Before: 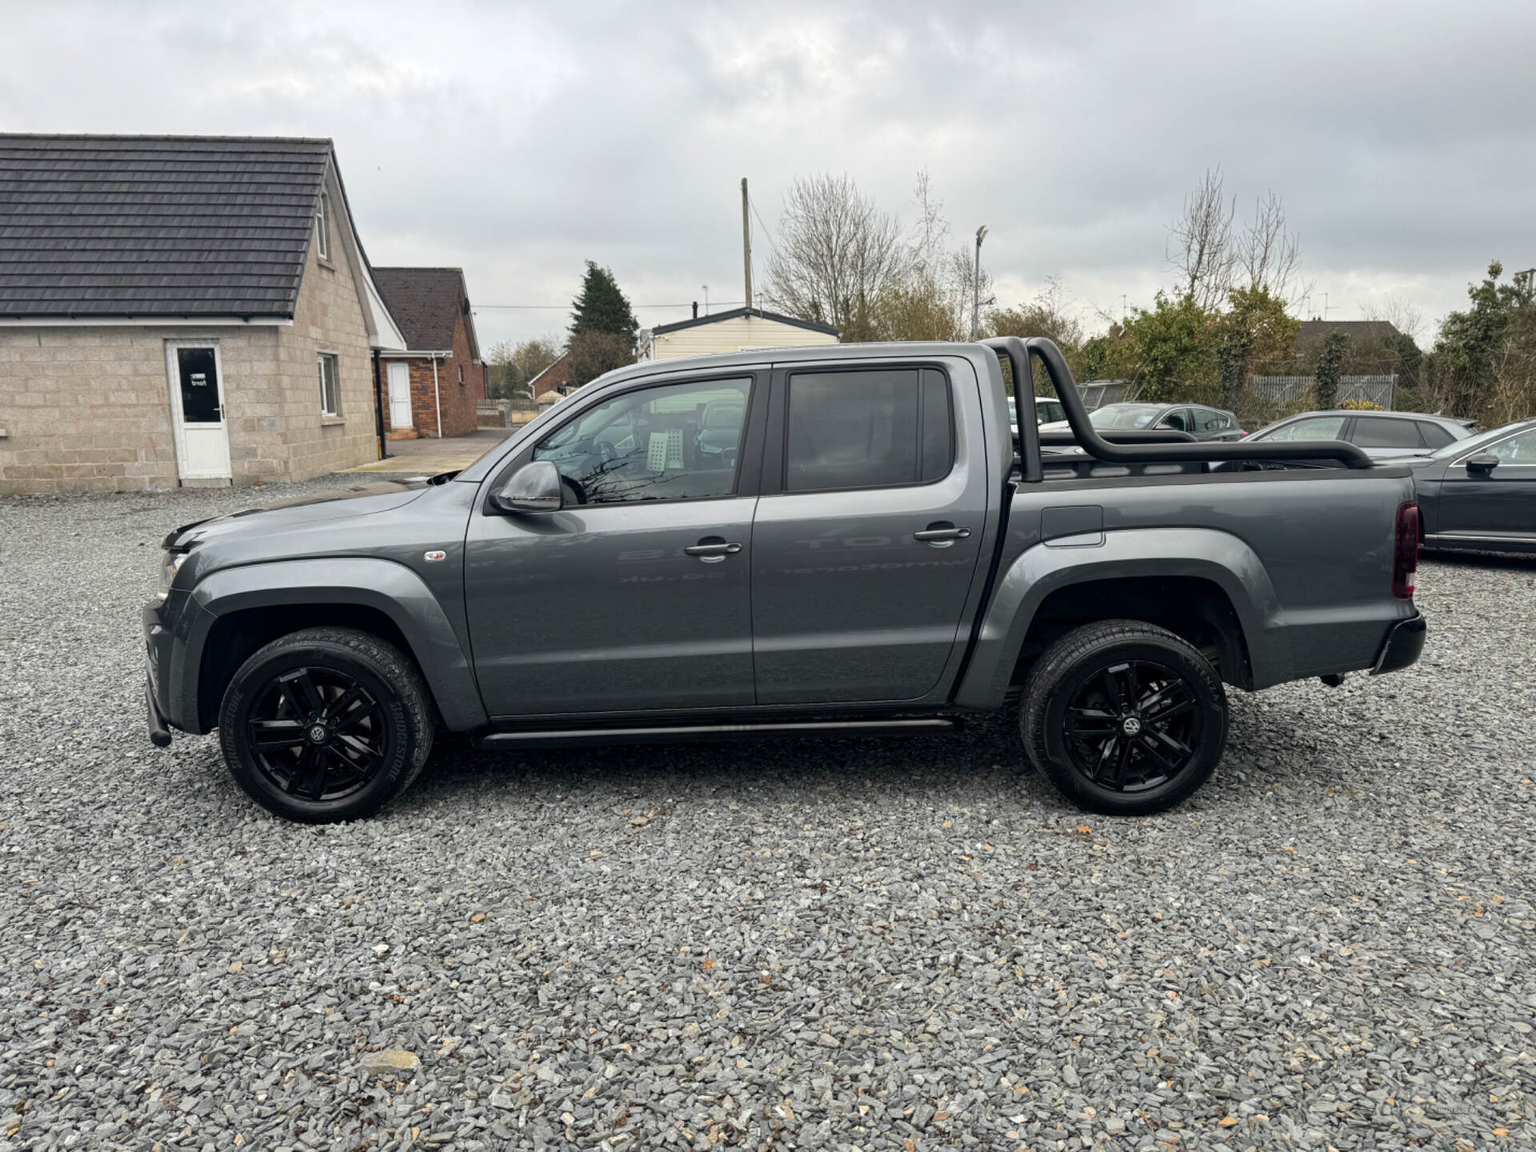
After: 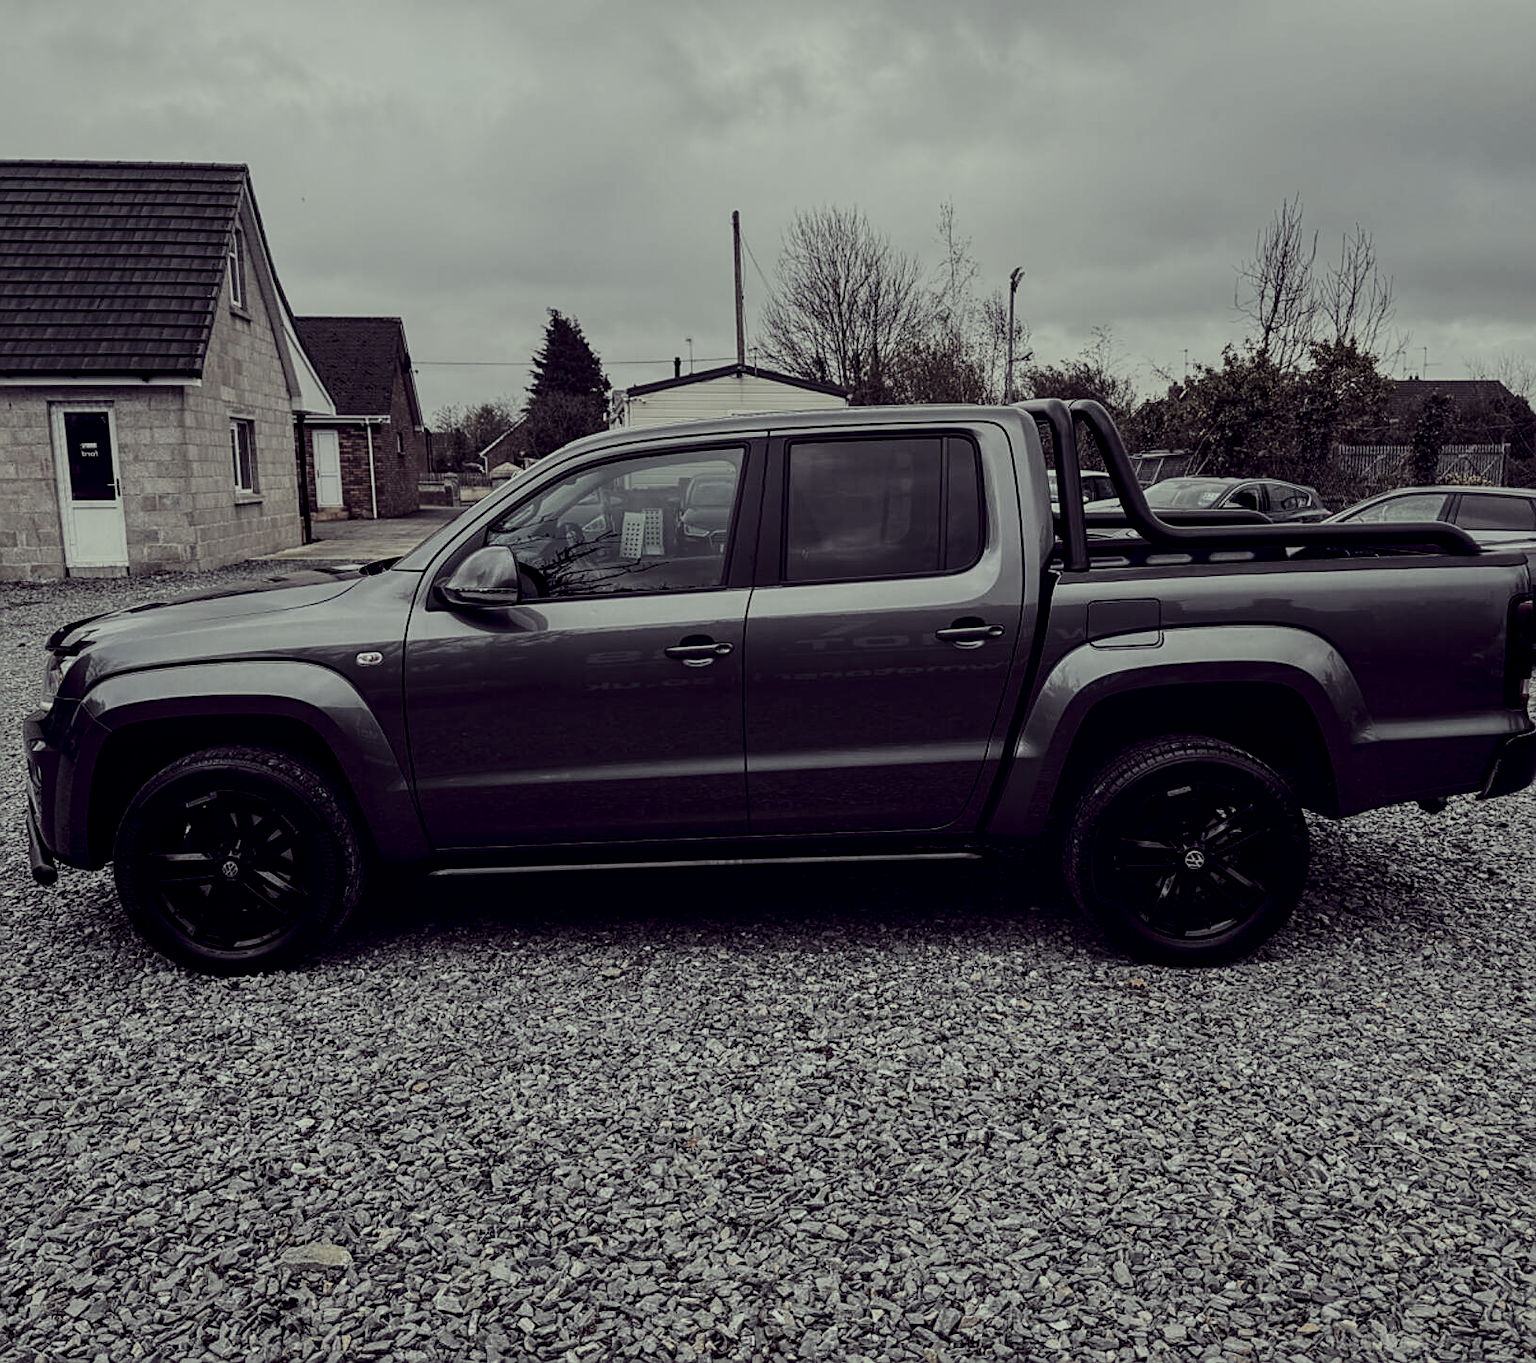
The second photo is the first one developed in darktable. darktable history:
sharpen: on, module defaults
local contrast: detail 142%
tone equalizer: -7 EV 0.149 EV, -6 EV 0.613 EV, -5 EV 1.16 EV, -4 EV 1.35 EV, -3 EV 1.17 EV, -2 EV 0.6 EV, -1 EV 0.156 EV, edges refinement/feathering 500, mask exposure compensation -1.57 EV, preserve details no
crop: left 8.04%, right 7.531%
color correction: highlights a* -20.5, highlights b* 20.97, shadows a* 19.46, shadows b* -20.96, saturation 0.434
exposure: exposure -2.375 EV, compensate exposure bias true, compensate highlight preservation false
